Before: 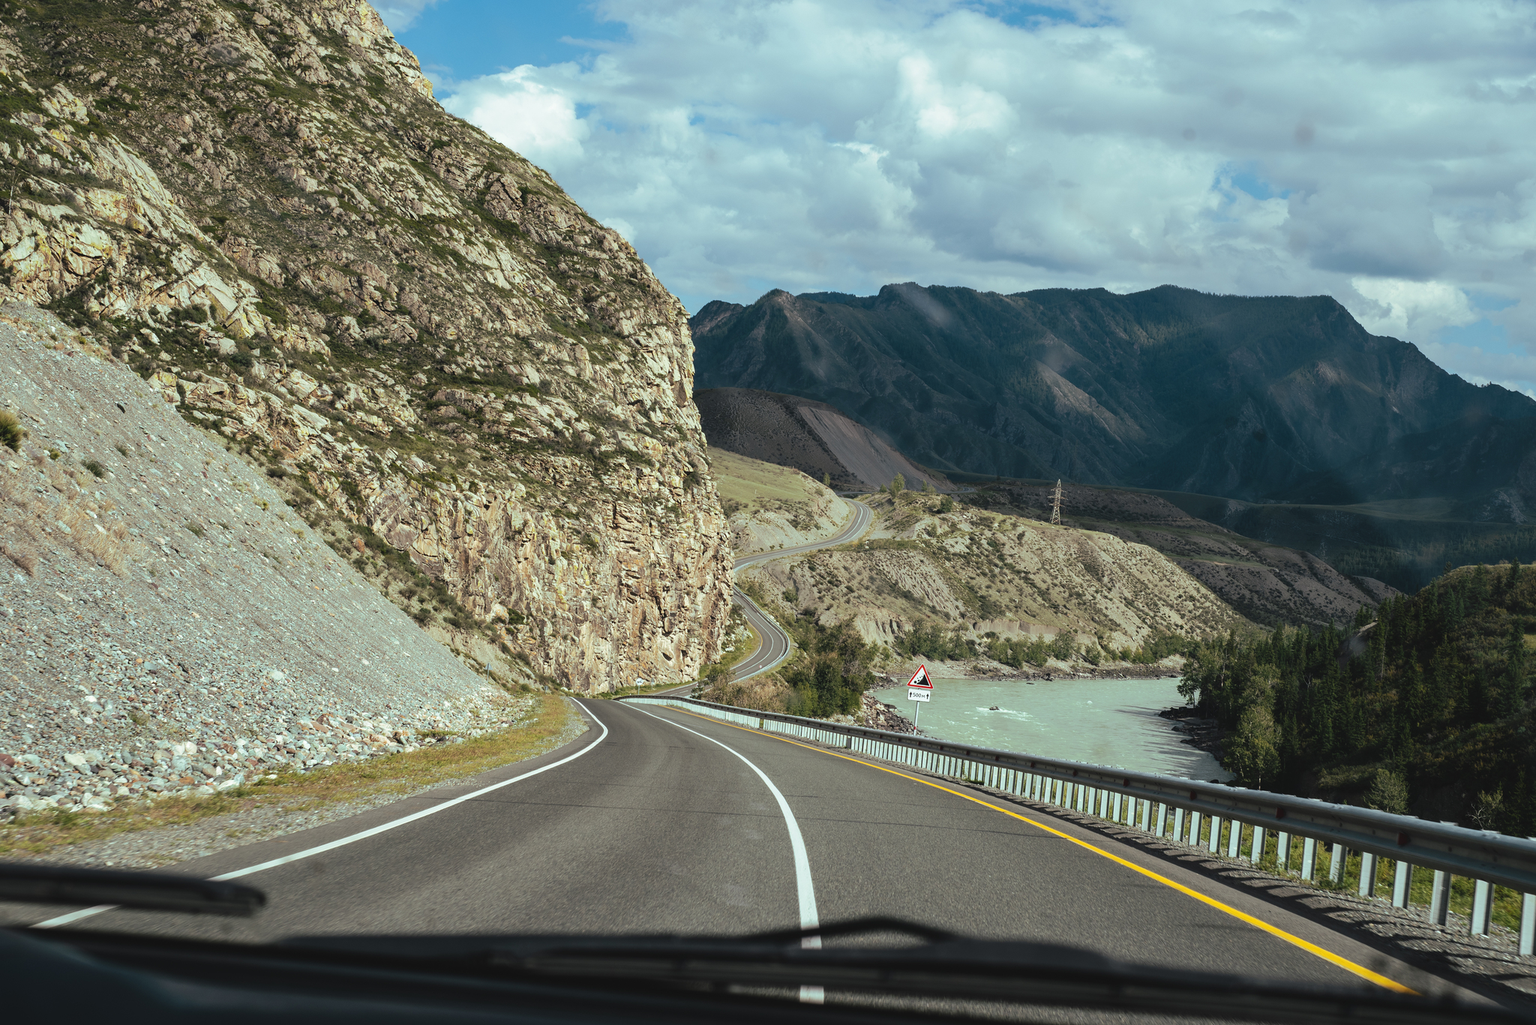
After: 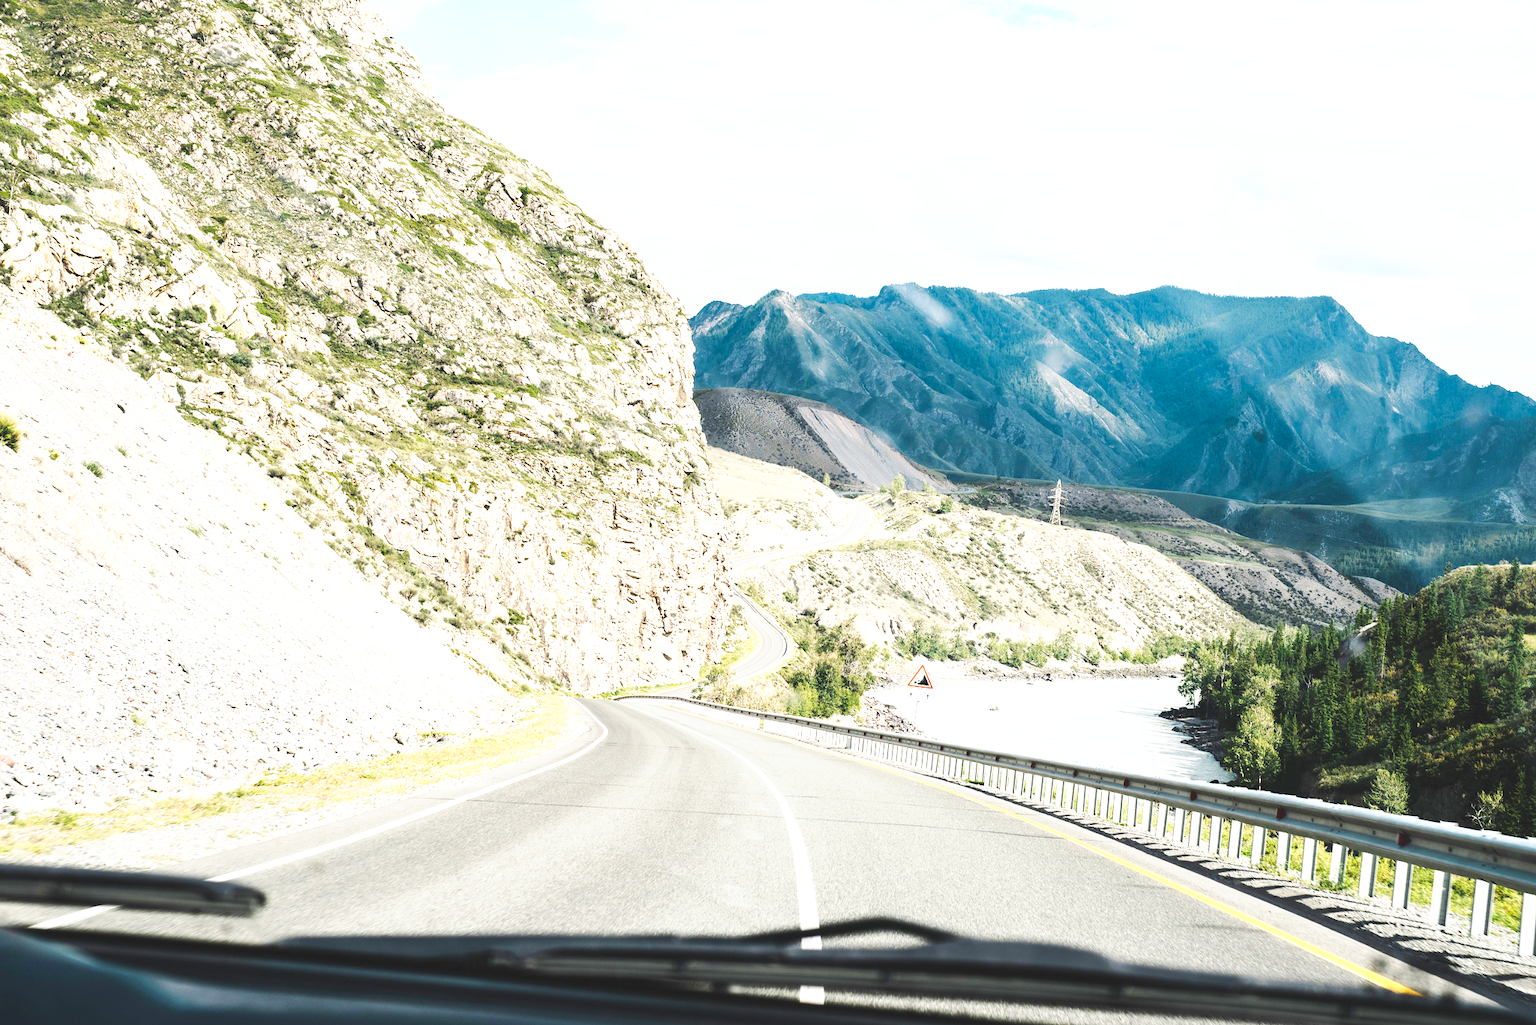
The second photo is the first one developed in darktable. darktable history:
base curve: curves: ch0 [(0, 0) (0.007, 0.004) (0.027, 0.03) (0.046, 0.07) (0.207, 0.54) (0.442, 0.872) (0.673, 0.972) (1, 1)], preserve colors none
exposure: black level correction 0, exposure 1.4 EV, compensate highlight preservation false
